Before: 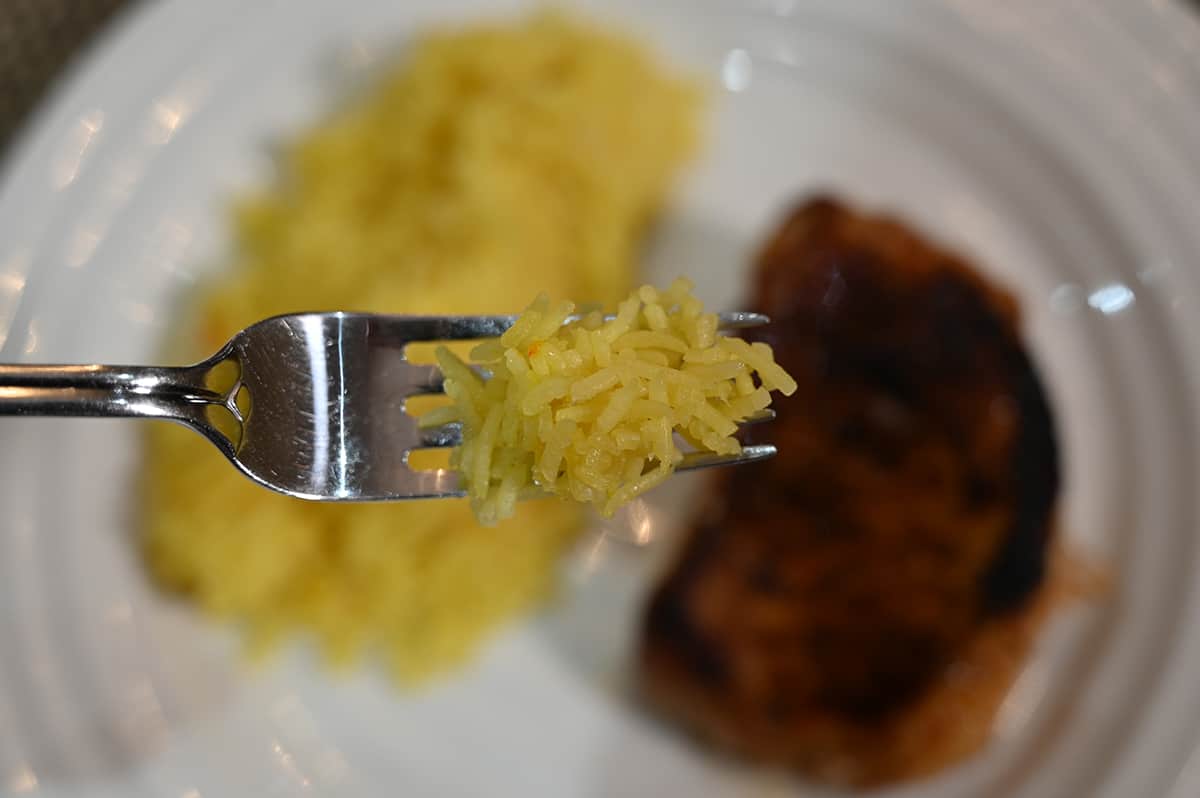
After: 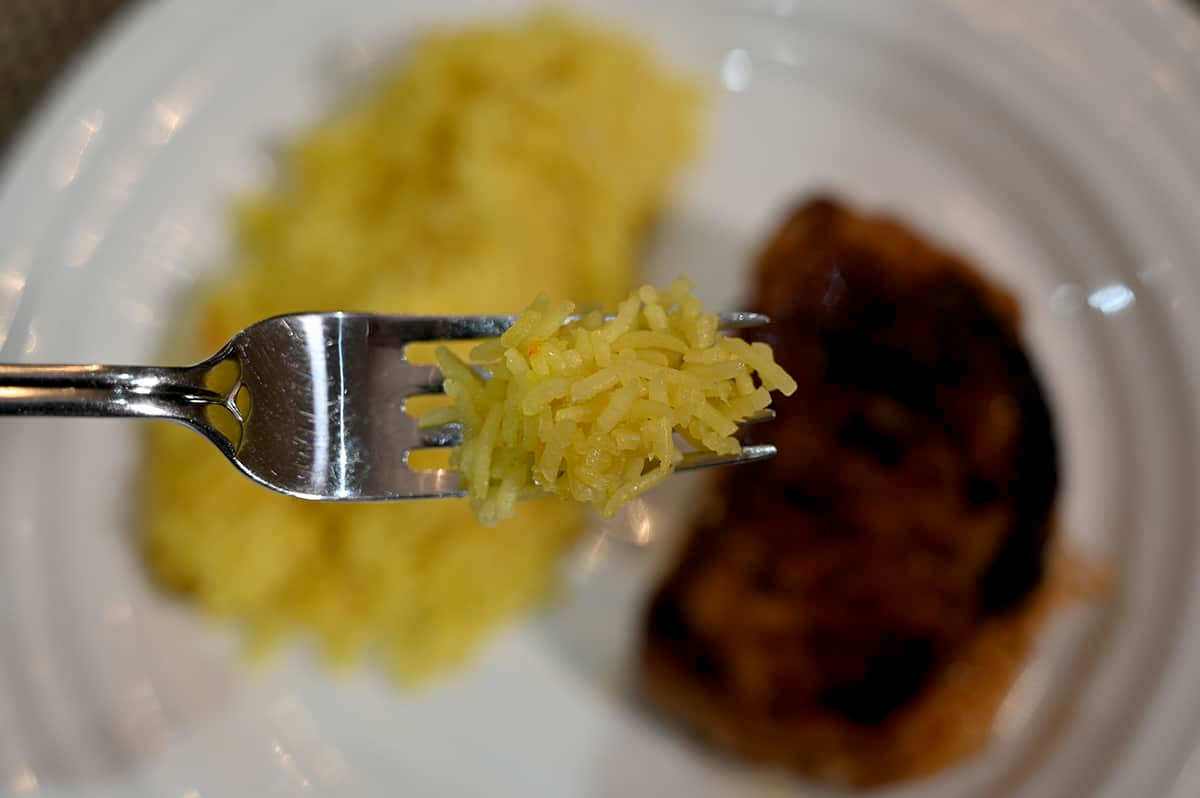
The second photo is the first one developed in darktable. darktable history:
color balance rgb: power › hue 73.55°, global offset › luminance -0.508%, perceptual saturation grading › global saturation 0.639%, global vibrance 2.665%
